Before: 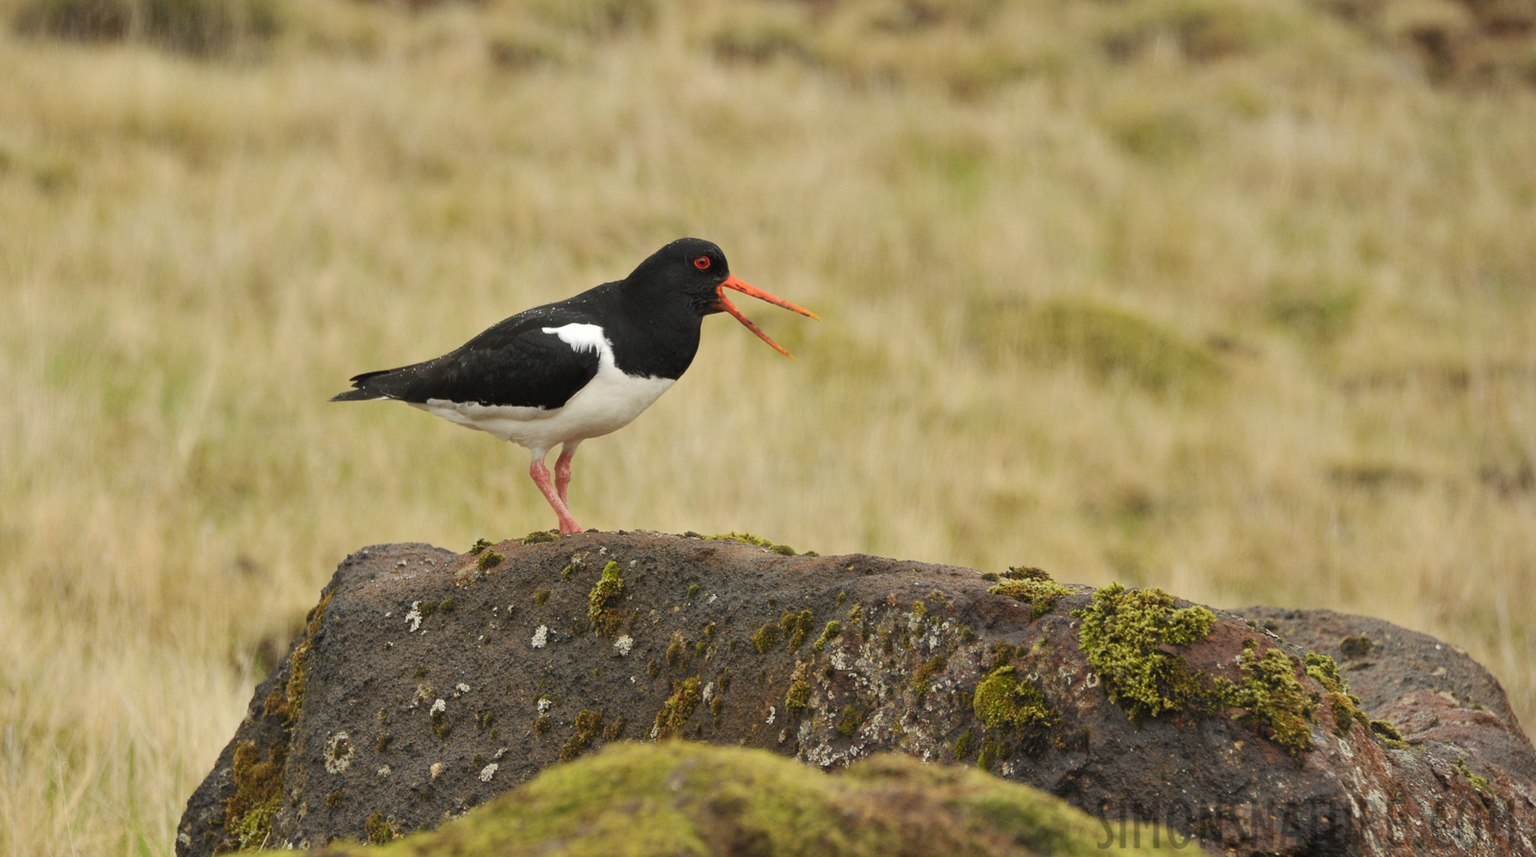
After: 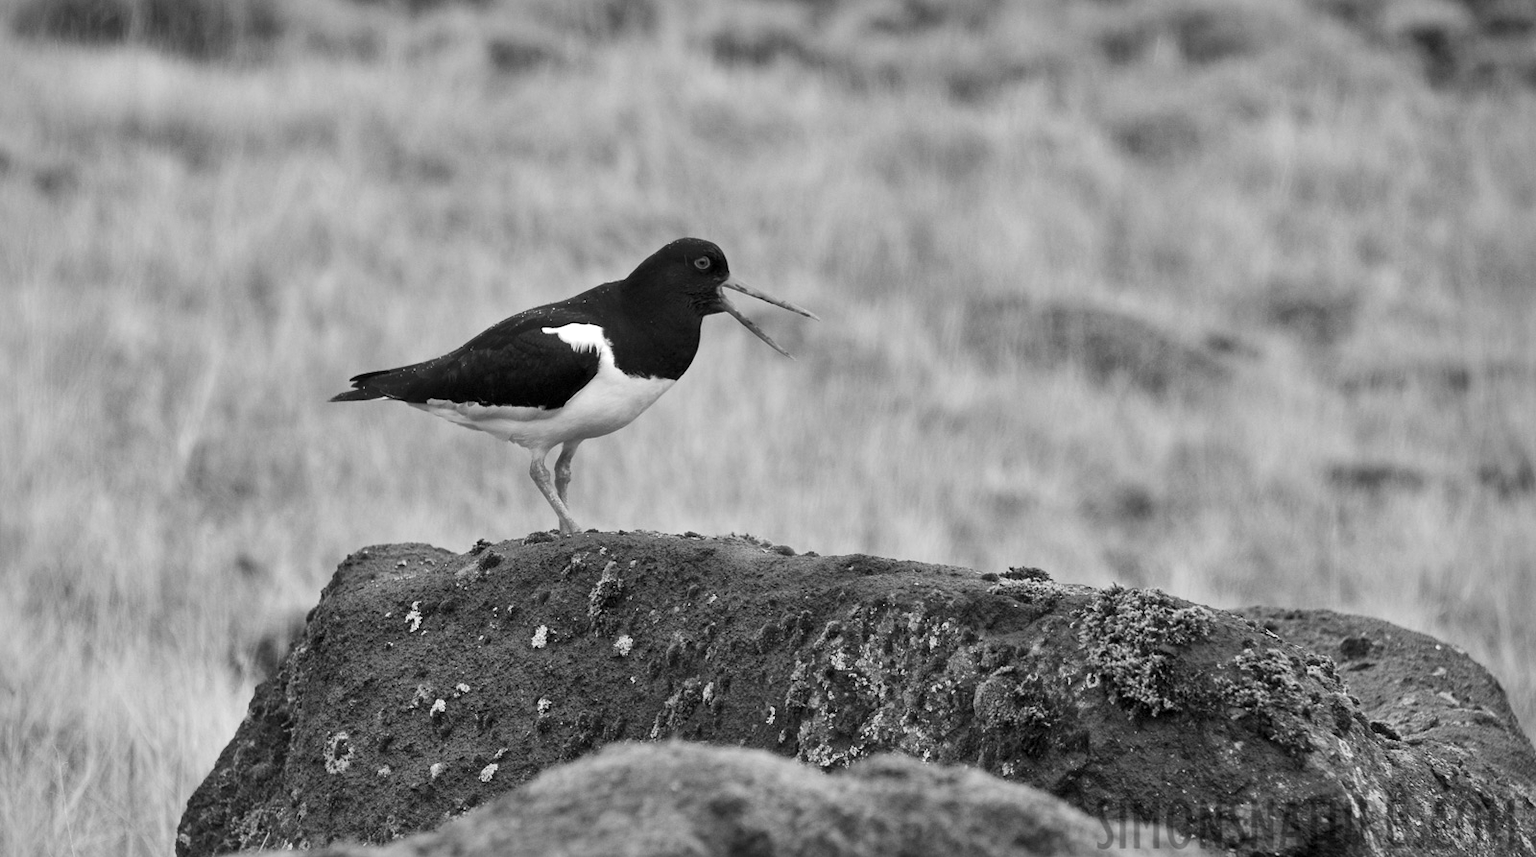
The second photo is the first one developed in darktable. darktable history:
local contrast: mode bilateral grid, contrast 25, coarseness 60, detail 151%, midtone range 0.2
monochrome: a 32, b 64, size 2.3, highlights 1
